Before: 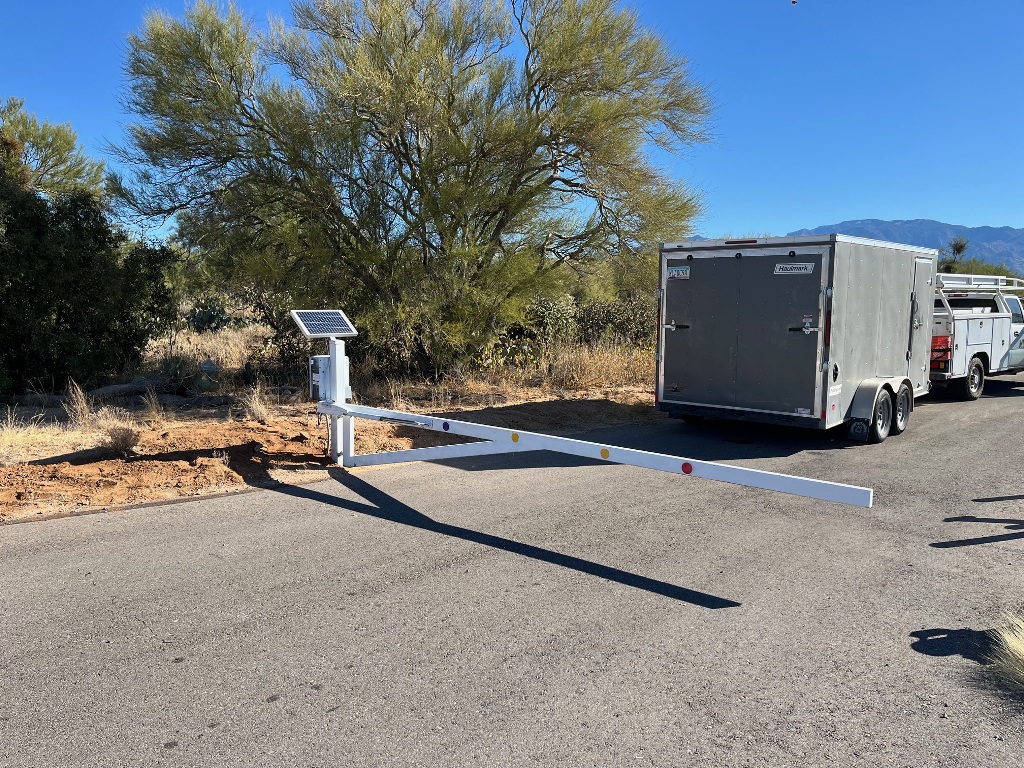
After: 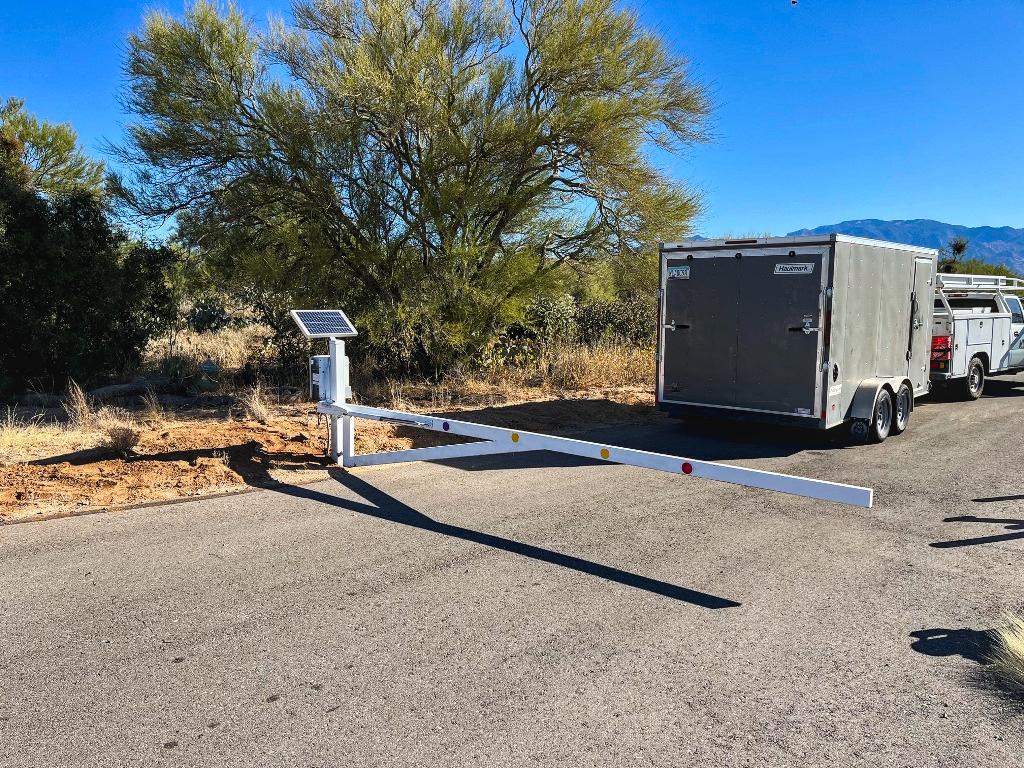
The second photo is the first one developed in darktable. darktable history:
haze removal: compatibility mode true, adaptive false
tone curve: curves: ch0 [(0, 0) (0.227, 0.17) (0.766, 0.774) (1, 1)]; ch1 [(0, 0) (0.114, 0.127) (0.437, 0.452) (0.498, 0.495) (0.579, 0.576) (1, 1)]; ch2 [(0, 0) (0.233, 0.259) (0.493, 0.492) (0.568, 0.579) (1, 1)], preserve colors none
exposure: exposure 0.213 EV, compensate exposure bias true, compensate highlight preservation false
local contrast: detail 109%
